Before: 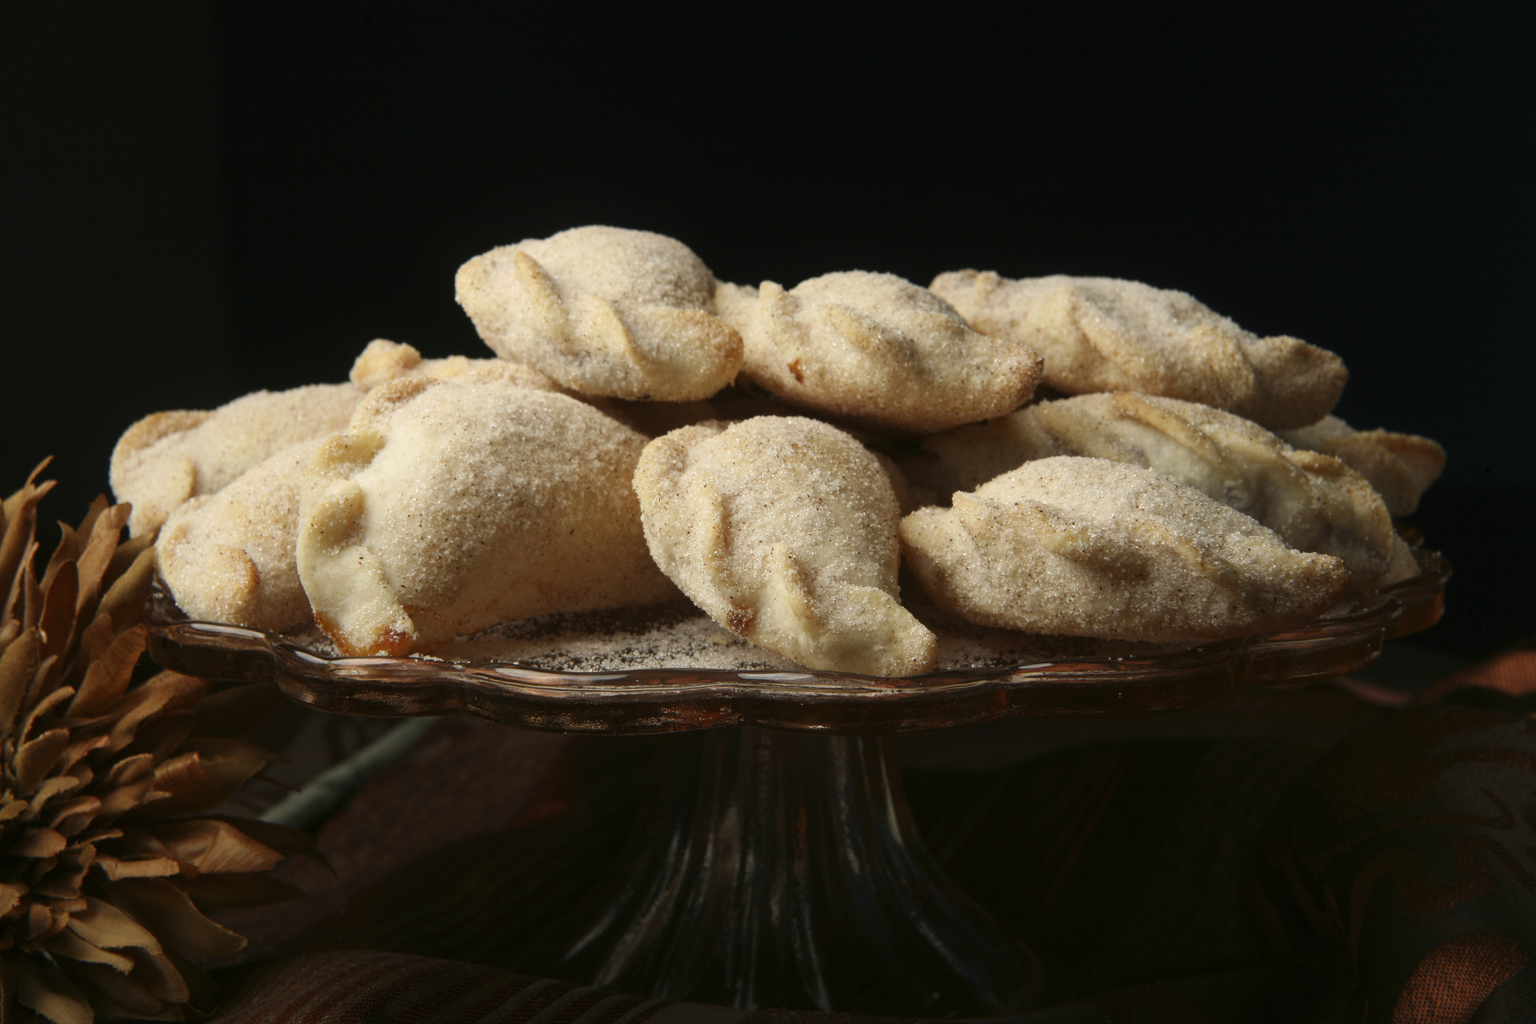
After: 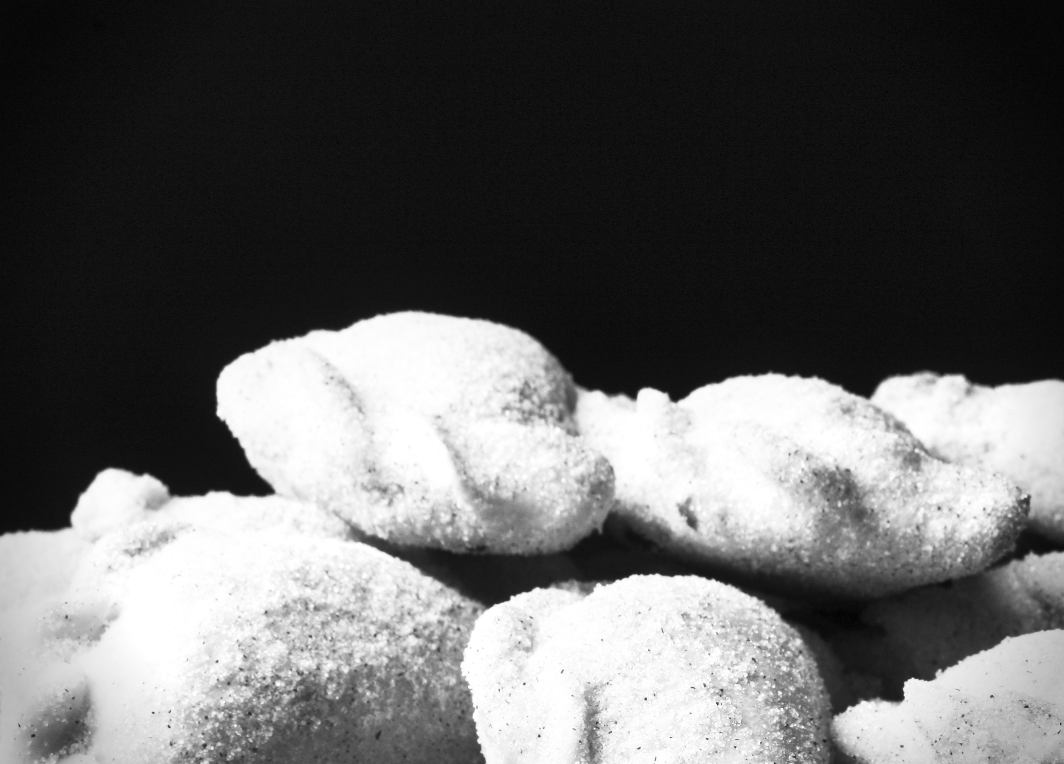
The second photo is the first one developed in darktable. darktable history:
contrast brightness saturation: contrast 0.524, brightness 0.458, saturation -0.999
exposure: black level correction 0, compensate exposure bias true, compensate highlight preservation false
crop: left 19.419%, right 30.416%, bottom 45.986%
vignetting: fall-off start 87.86%, fall-off radius 24.79%
shadows and highlights: shadows 36.75, highlights -26.78, soften with gaussian
local contrast: mode bilateral grid, contrast 21, coarseness 49, detail 149%, midtone range 0.2
color calibration: illuminant as shot in camera, x 0.37, y 0.382, temperature 4313.51 K
